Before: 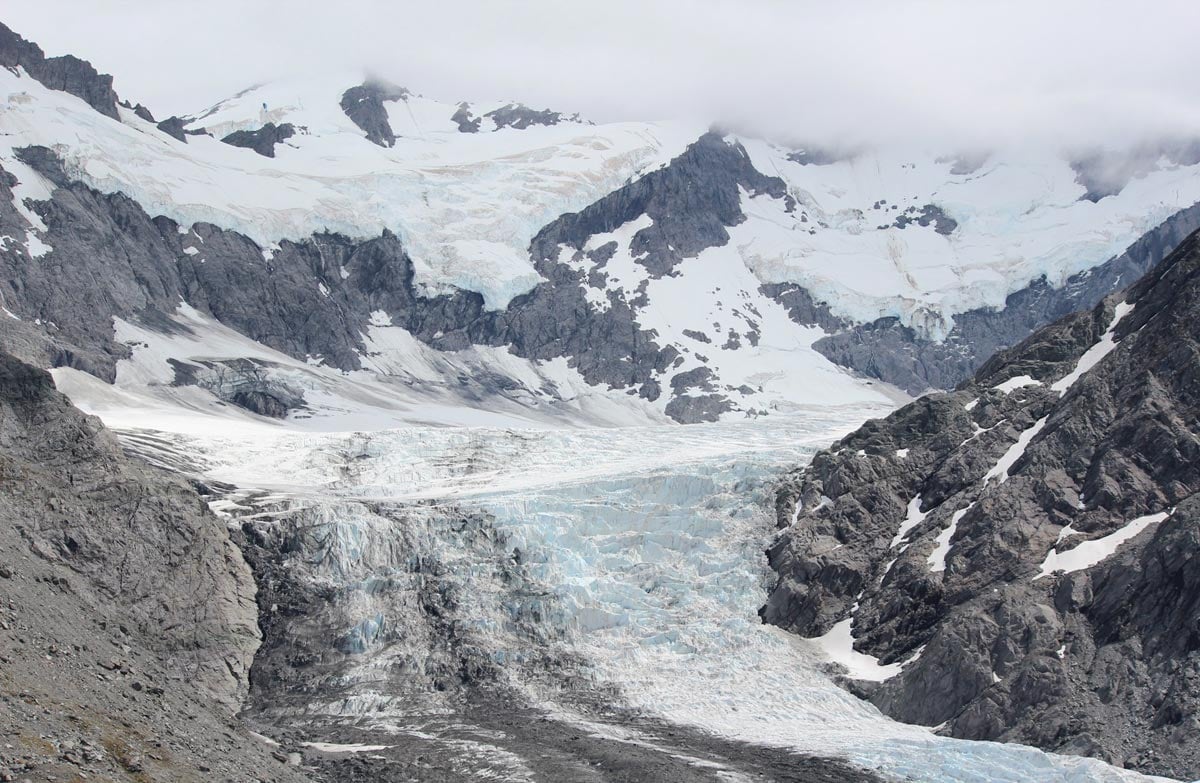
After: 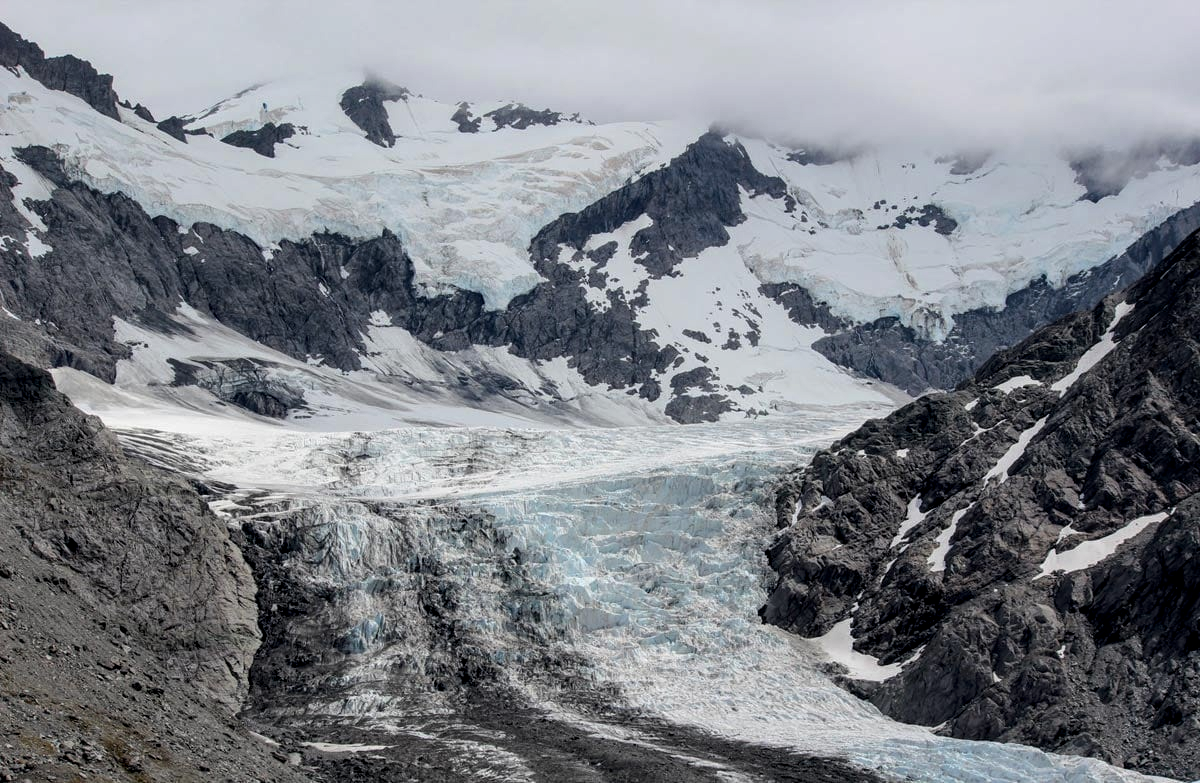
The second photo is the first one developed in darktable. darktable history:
local contrast: detail 130%
color balance rgb: shadows lift › luminance -10%, power › luminance -9%, linear chroma grading › global chroma 10%, global vibrance 10%, contrast 15%, saturation formula JzAzBz (2021)
exposure: black level correction 0.011, exposure -0.478 EV, compensate highlight preservation false
white balance: emerald 1
